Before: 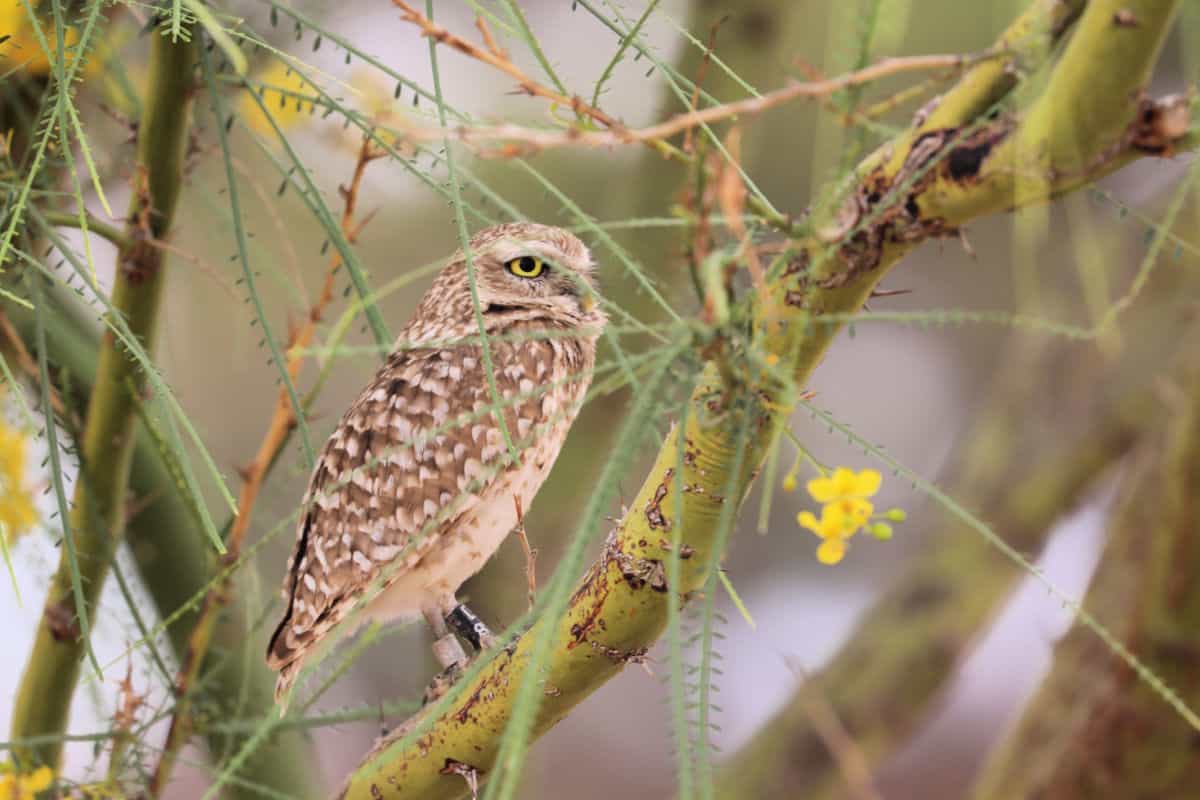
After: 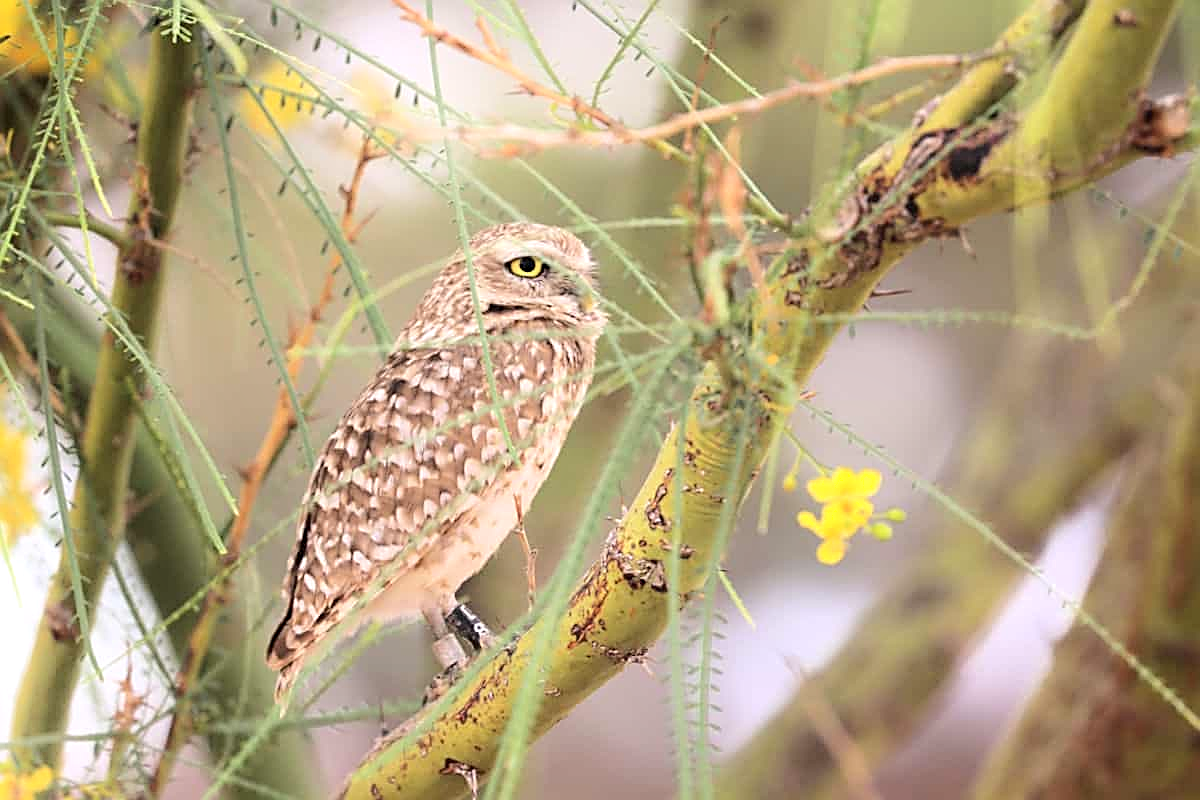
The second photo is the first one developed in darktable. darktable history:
exposure: exposure 0.407 EV, compensate highlight preservation false
shadows and highlights: shadows -38.56, highlights 63.4, soften with gaussian
sharpen: amount 0.75
